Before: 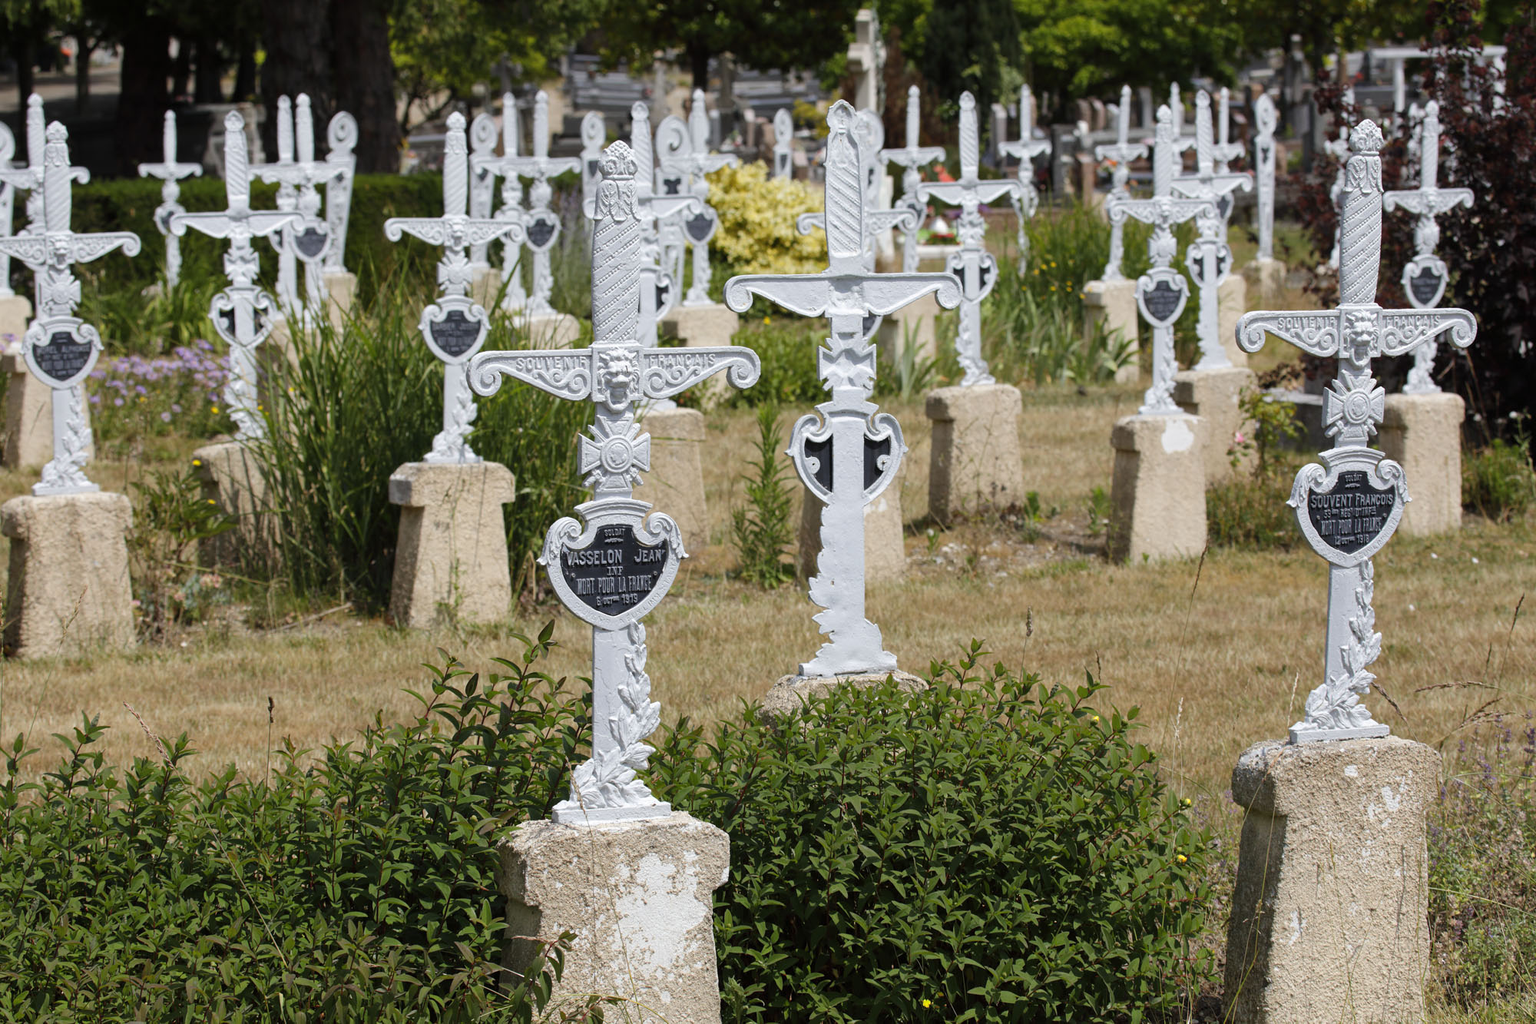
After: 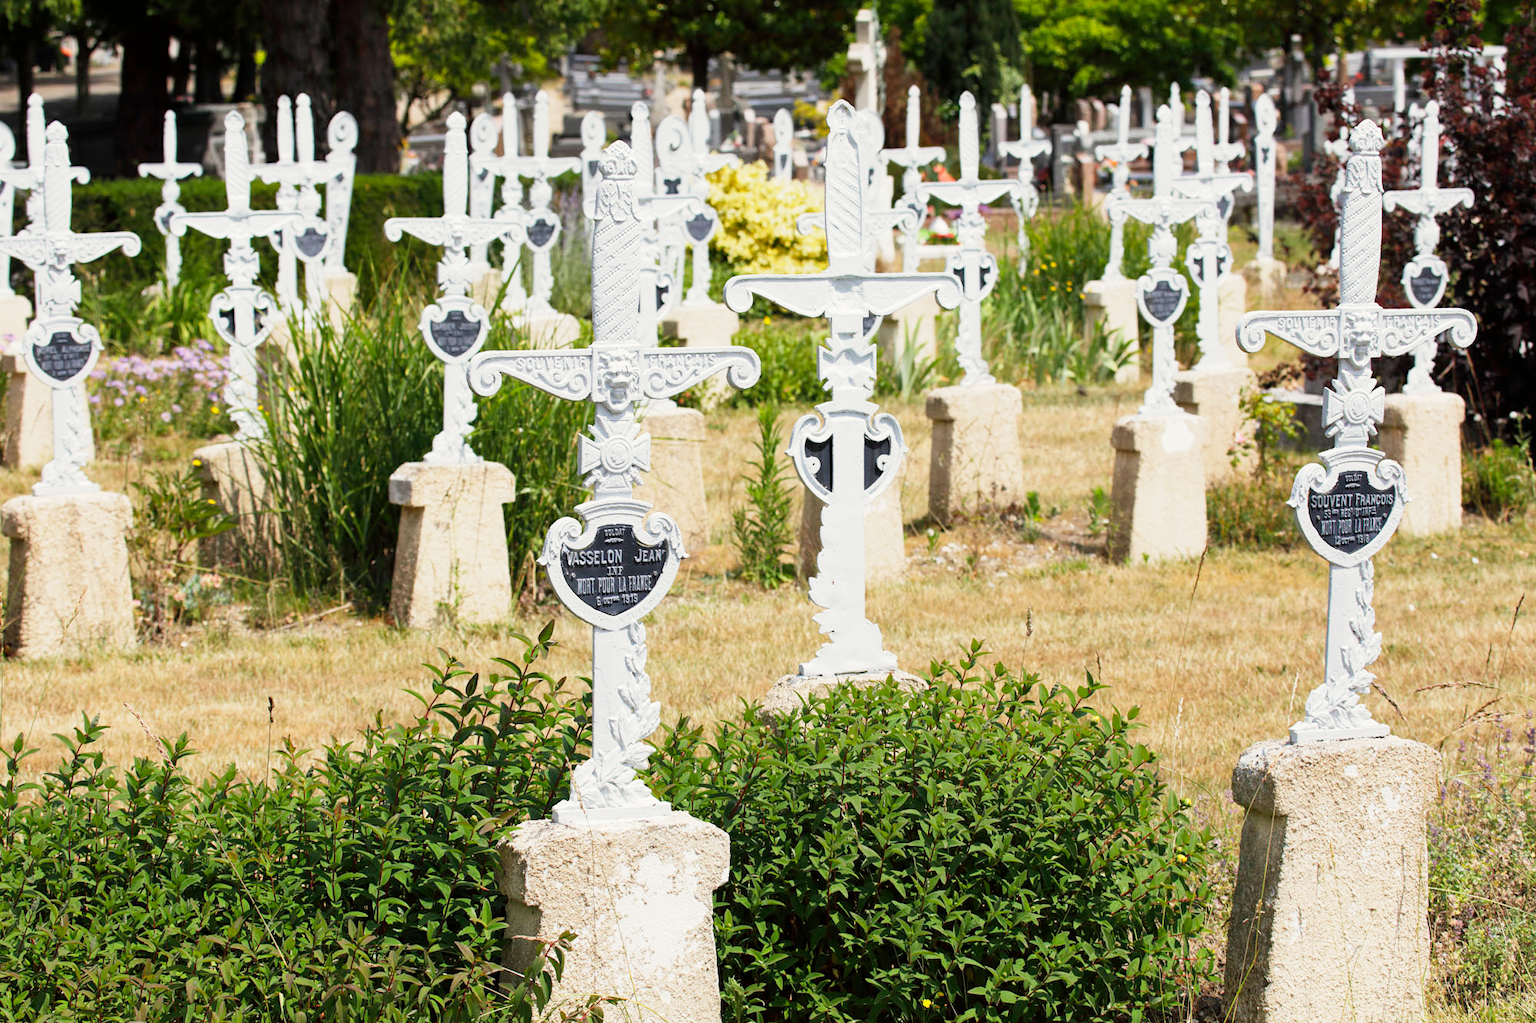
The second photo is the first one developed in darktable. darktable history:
exposure: exposure 0.493 EV, compensate highlight preservation false
color correction: highlights b* 3
base curve: curves: ch0 [(0, 0) (0.088, 0.125) (0.176, 0.251) (0.354, 0.501) (0.613, 0.749) (1, 0.877)], preserve colors none
